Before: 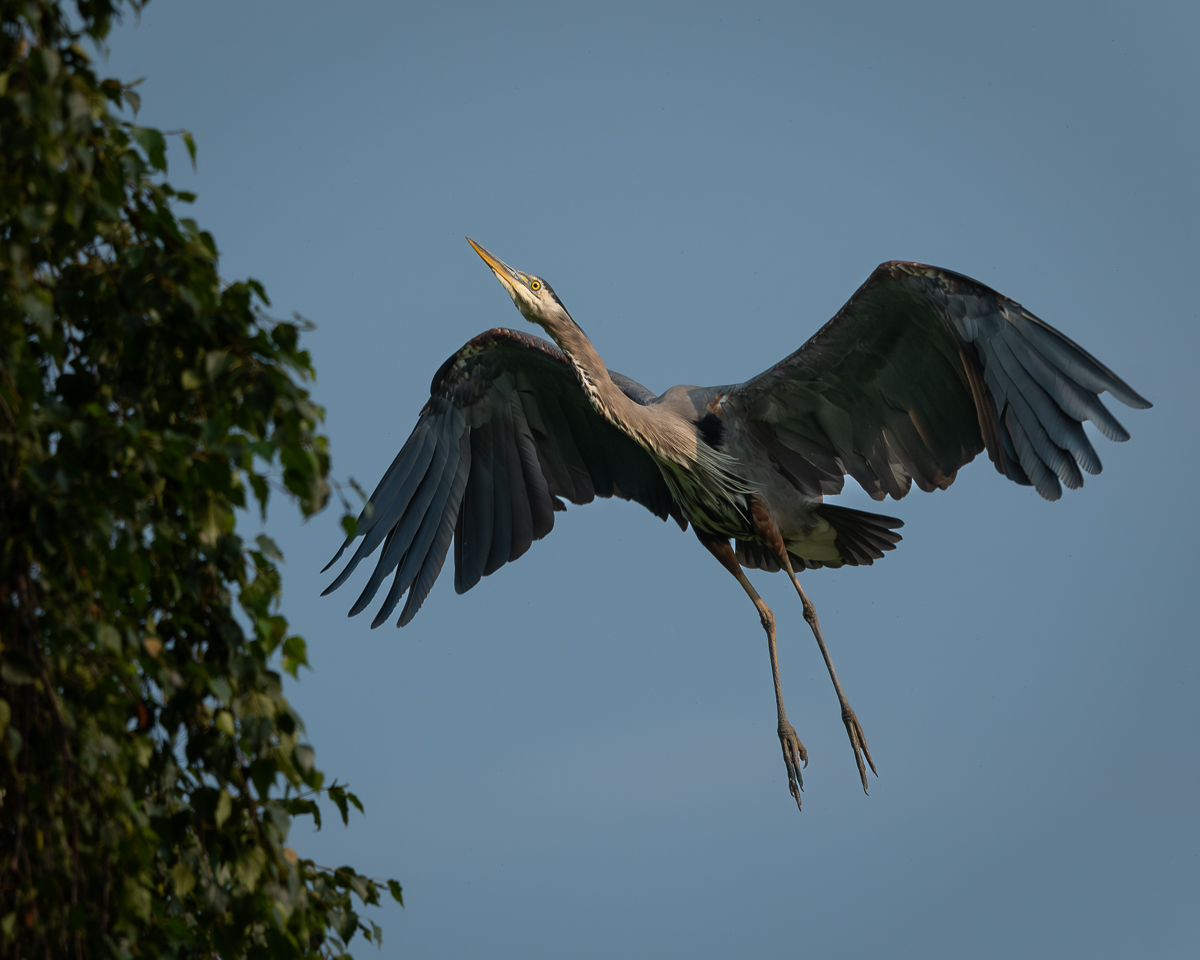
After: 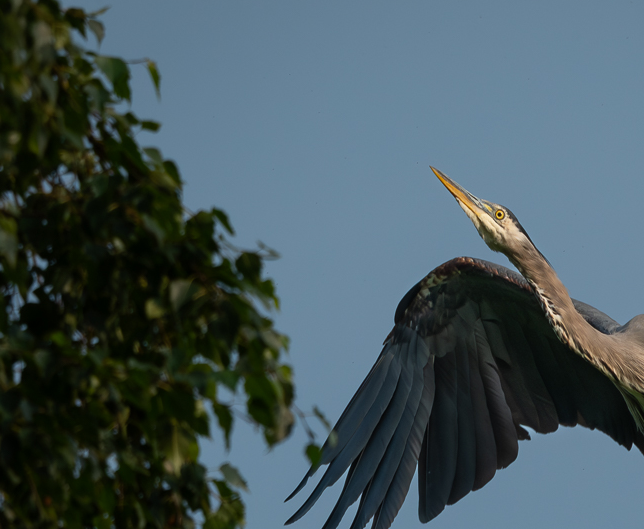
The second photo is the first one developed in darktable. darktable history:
crop and rotate: left 3.057%, top 7.463%, right 43.258%, bottom 37.348%
